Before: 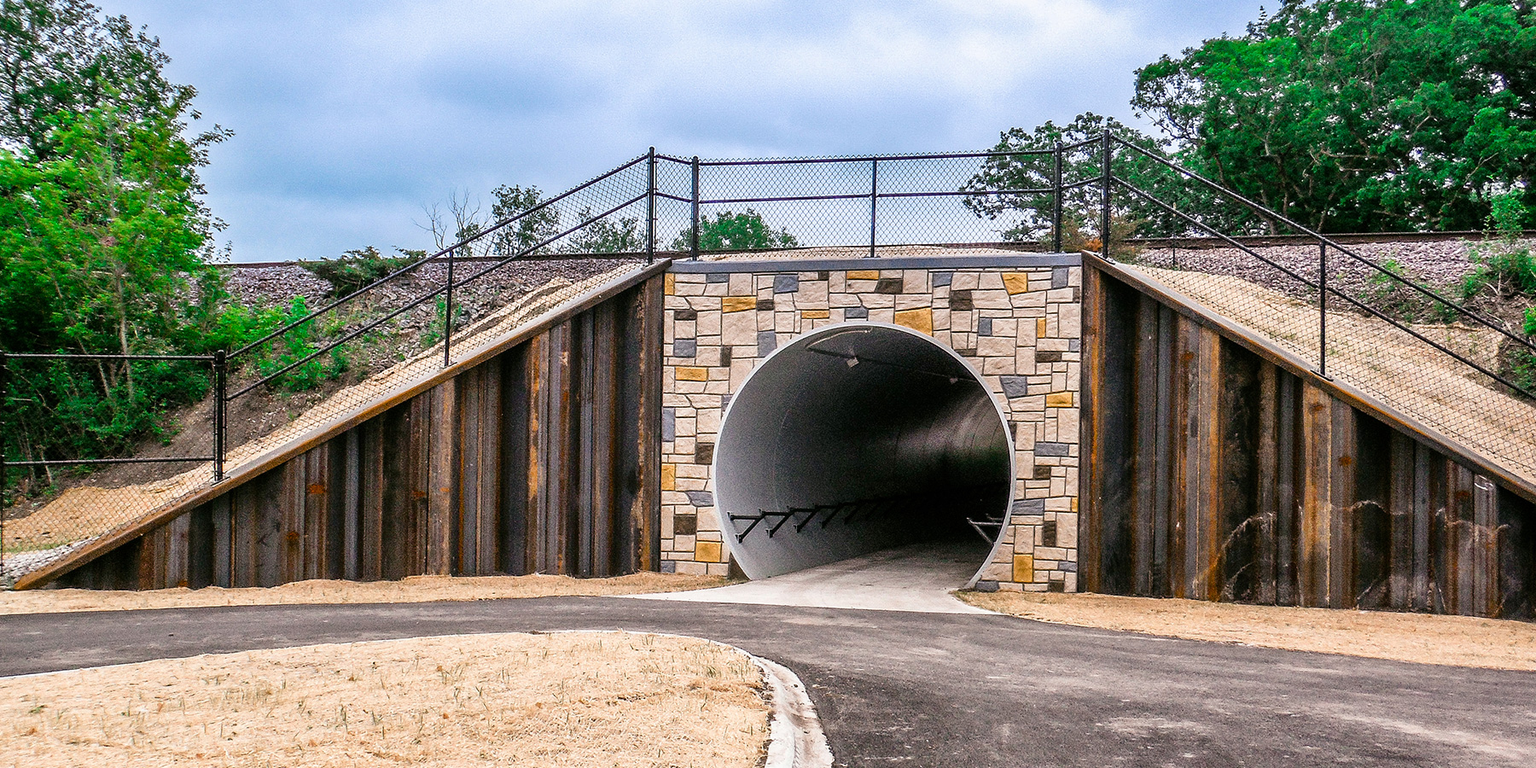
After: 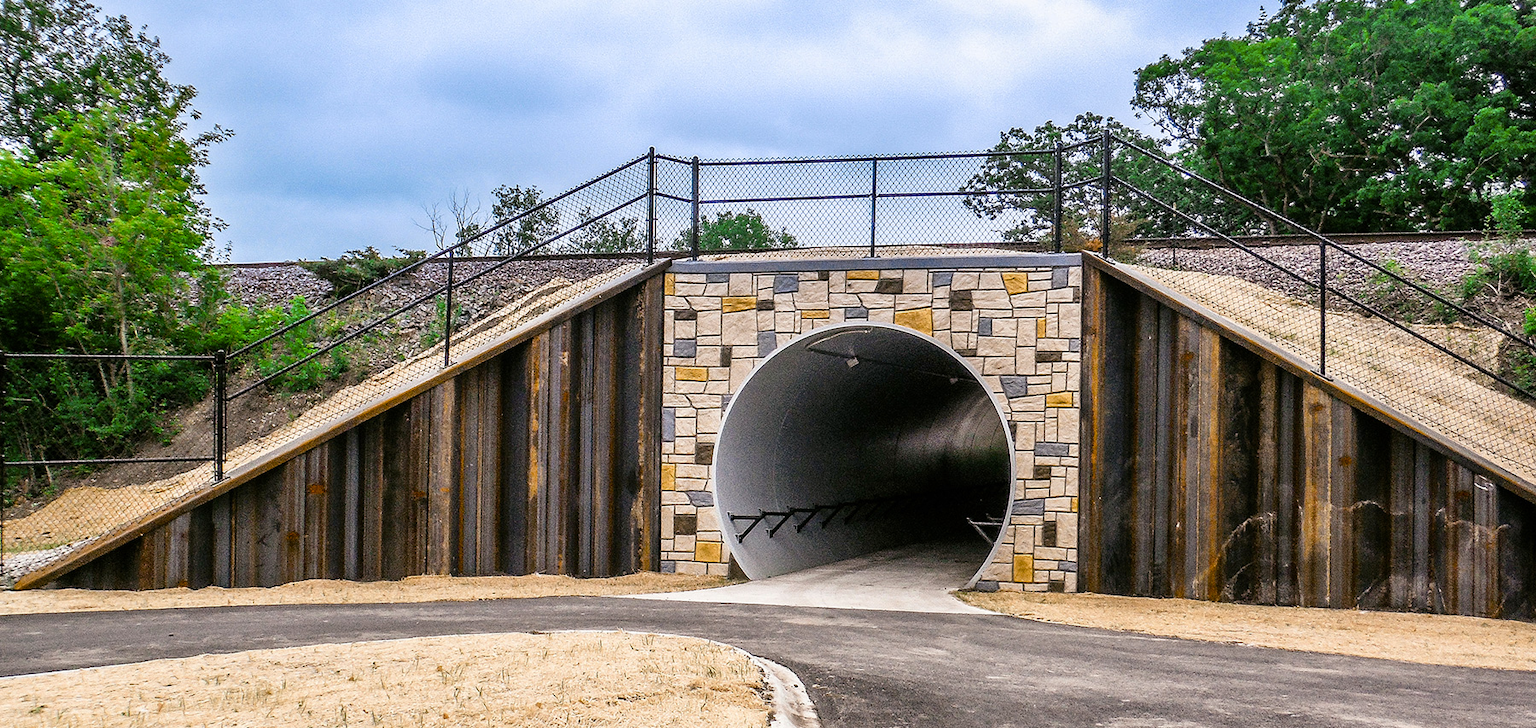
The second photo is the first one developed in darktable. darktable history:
crop and rotate: top 0%, bottom 5.097%
color contrast: green-magenta contrast 0.8, blue-yellow contrast 1.1, unbound 0
